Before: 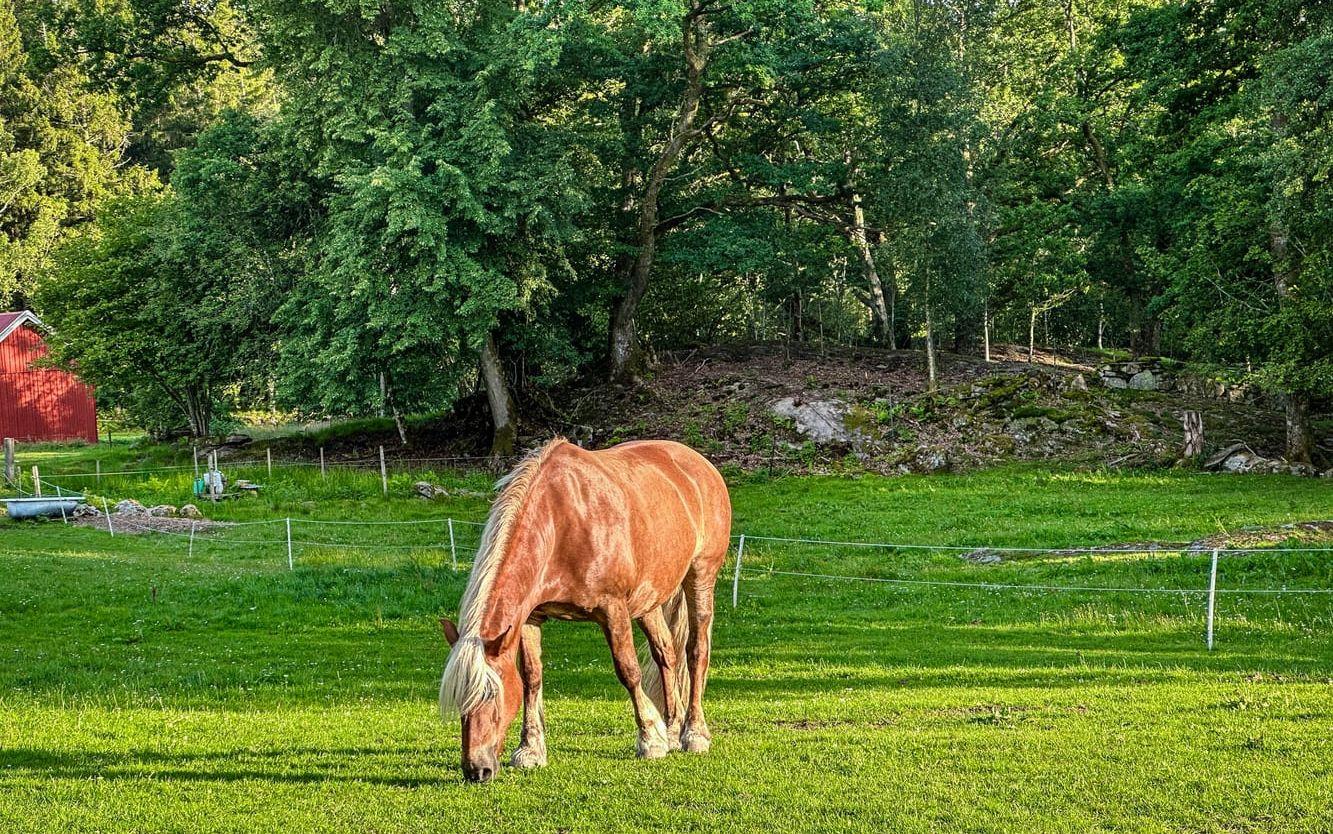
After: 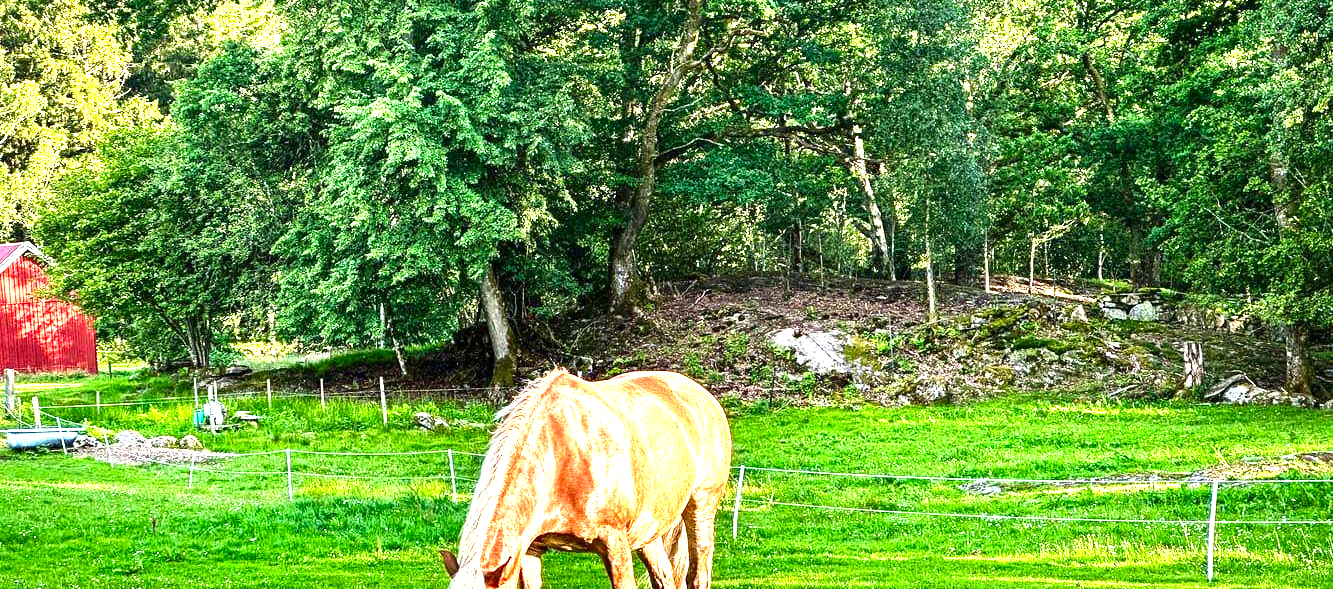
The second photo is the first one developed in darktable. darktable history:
exposure: exposure 2.003 EV, compensate highlight preservation false
crop and rotate: top 8.293%, bottom 20.996%
contrast brightness saturation: contrast 0.07, brightness -0.14, saturation 0.11
